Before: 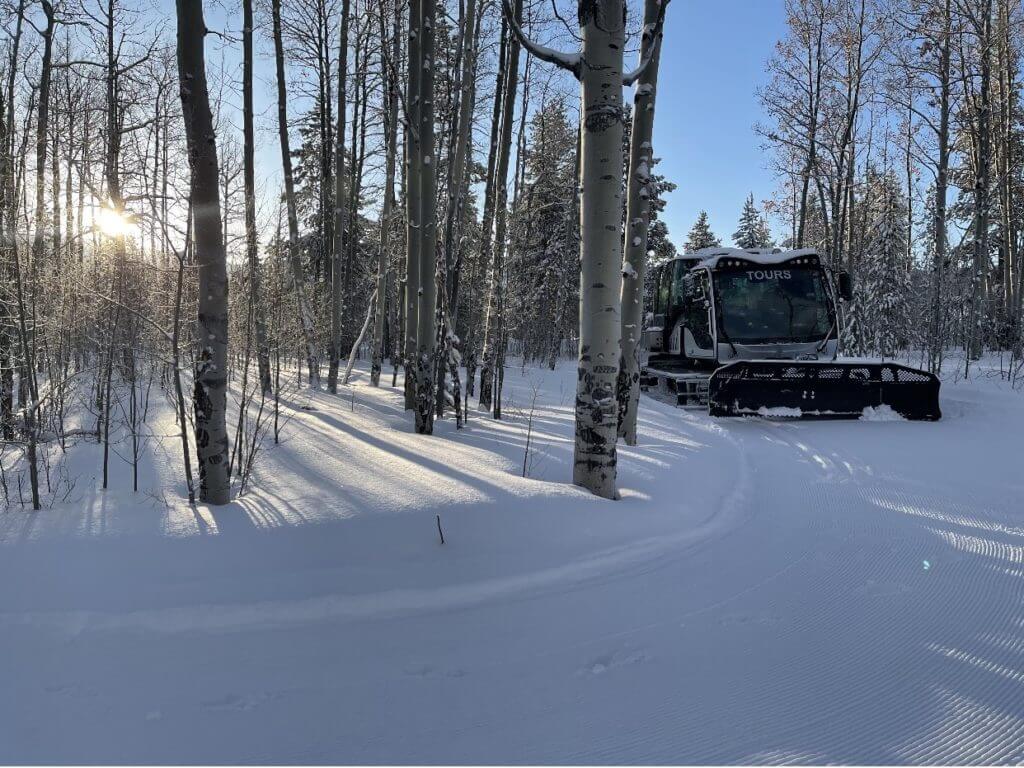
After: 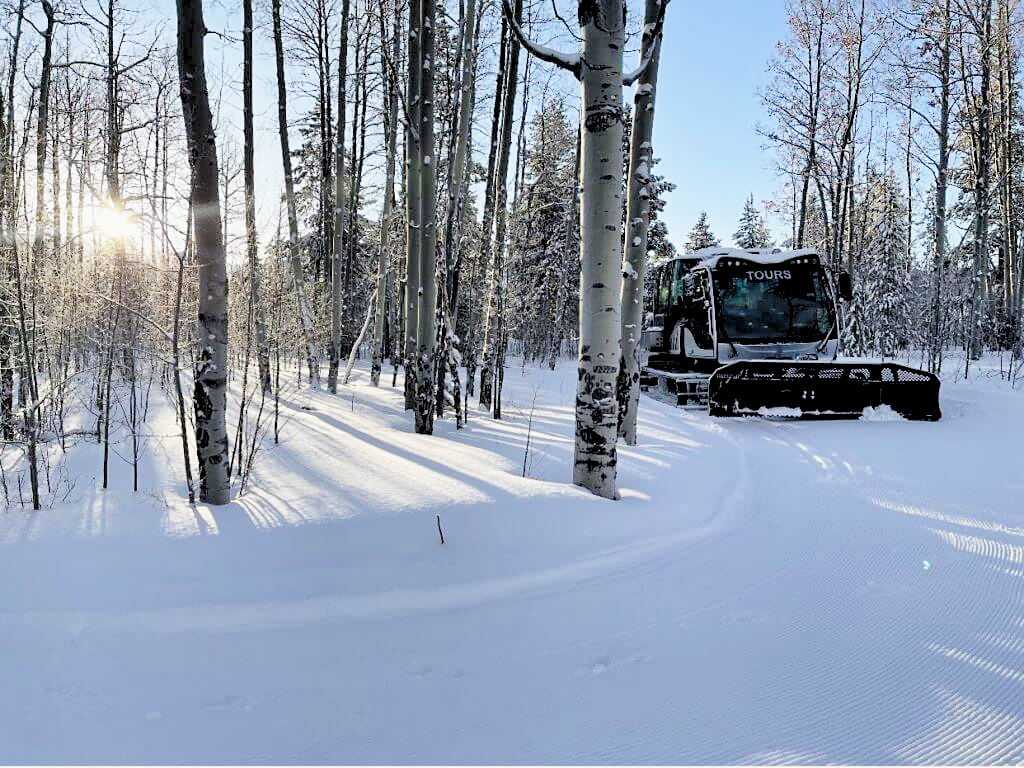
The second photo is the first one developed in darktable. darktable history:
rgb levels: preserve colors sum RGB, levels [[0.038, 0.433, 0.934], [0, 0.5, 1], [0, 0.5, 1]]
base curve: curves: ch0 [(0, 0) (0.028, 0.03) (0.121, 0.232) (0.46, 0.748) (0.859, 0.968) (1, 1)], preserve colors none
sharpen: amount 0.2
